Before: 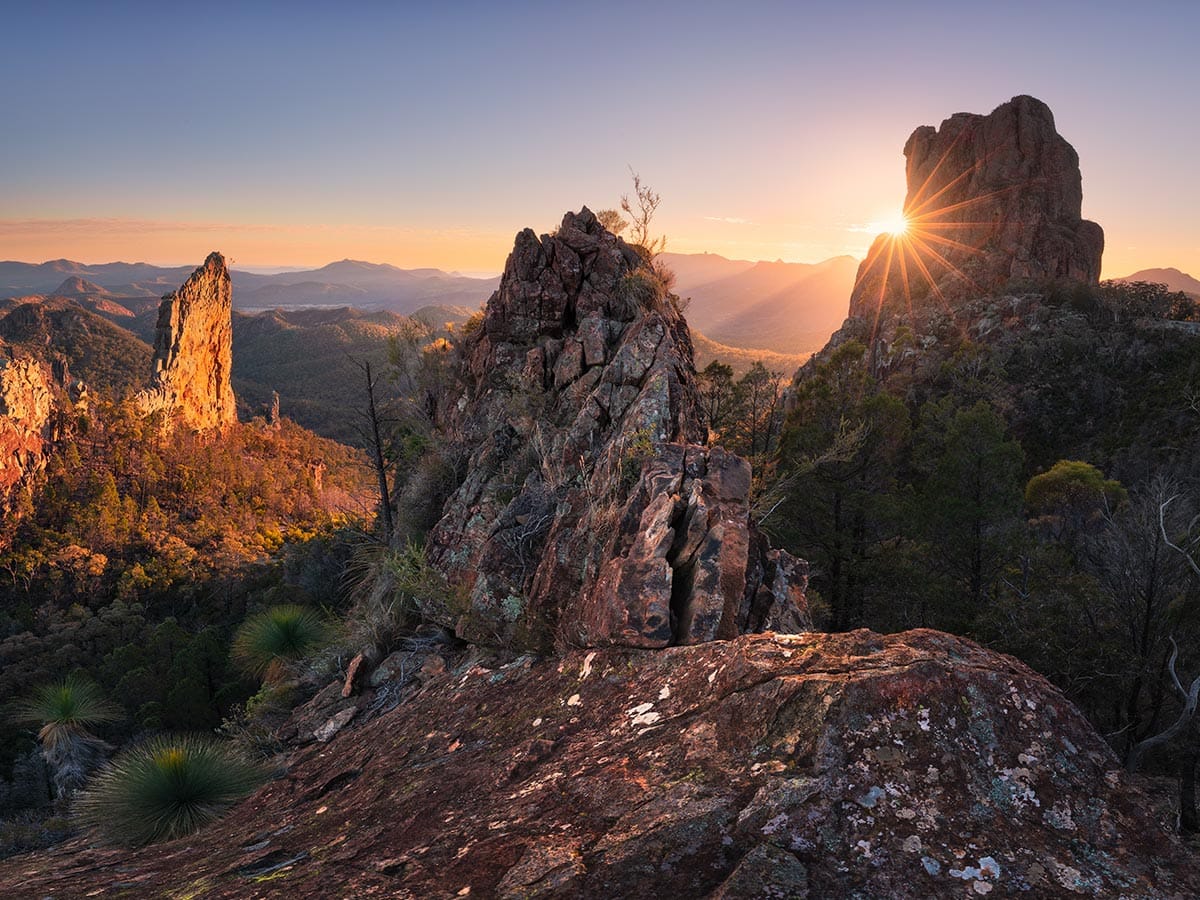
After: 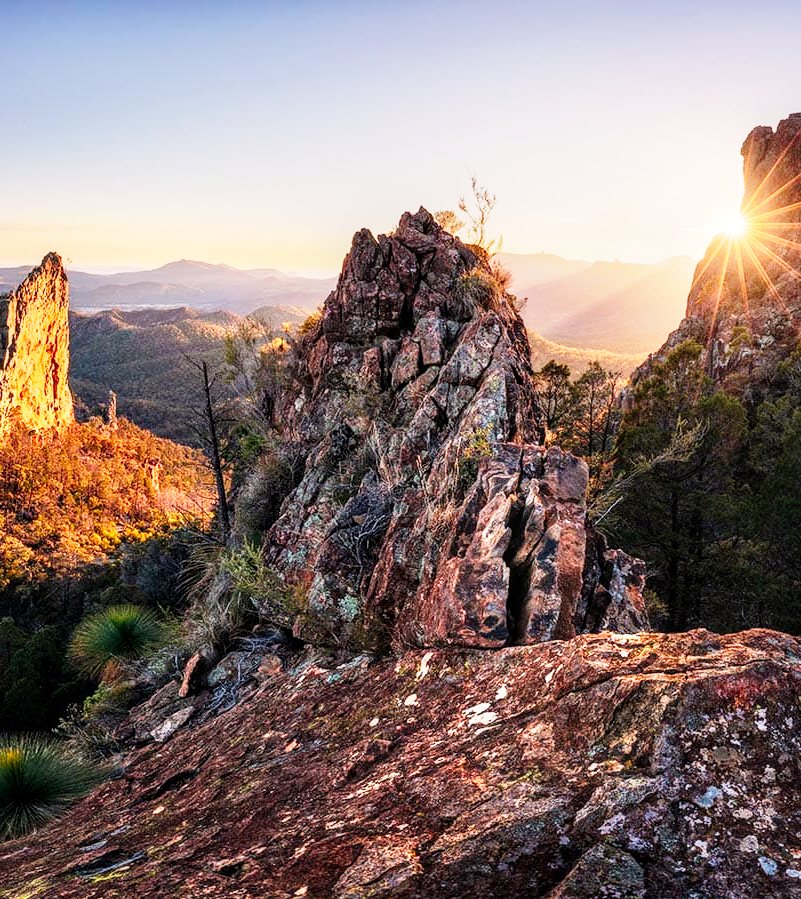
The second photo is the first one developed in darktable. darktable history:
crop and rotate: left 13.611%, right 19.615%
local contrast: detail 130%
base curve: curves: ch0 [(0, 0) (0, 0.001) (0.001, 0.001) (0.004, 0.002) (0.007, 0.004) (0.015, 0.013) (0.033, 0.045) (0.052, 0.096) (0.075, 0.17) (0.099, 0.241) (0.163, 0.42) (0.219, 0.55) (0.259, 0.616) (0.327, 0.722) (0.365, 0.765) (0.522, 0.873) (0.547, 0.881) (0.689, 0.919) (0.826, 0.952) (1, 1)], preserve colors none
